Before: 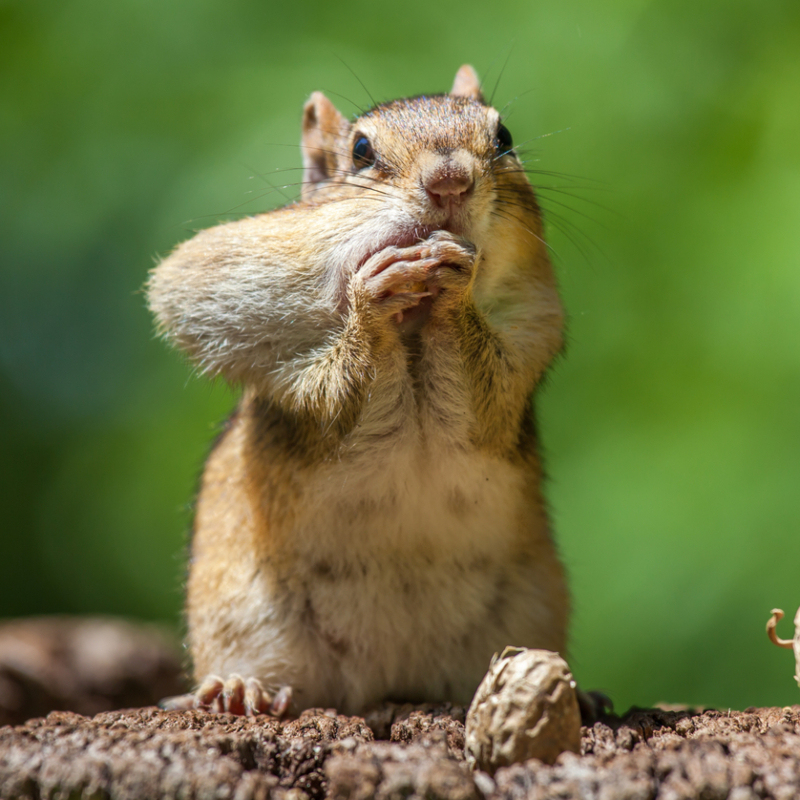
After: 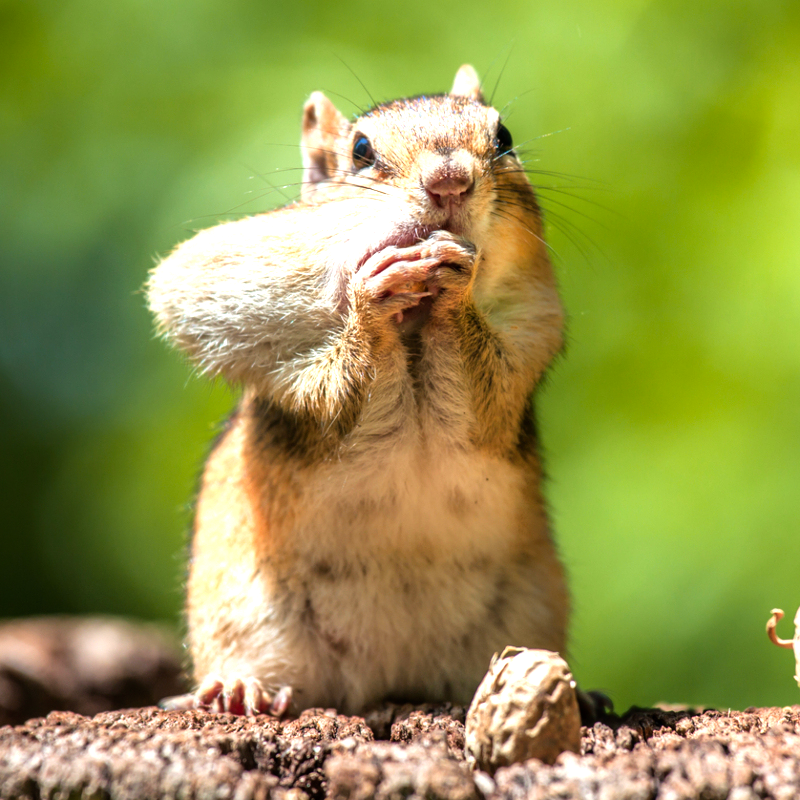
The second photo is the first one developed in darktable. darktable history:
tone equalizer: -8 EV -1.11 EV, -7 EV -0.971 EV, -6 EV -0.867 EV, -5 EV -0.555 EV, -3 EV 0.6 EV, -2 EV 0.888 EV, -1 EV 0.993 EV, +0 EV 1.08 EV
color zones: curves: ch1 [(0.239, 0.552) (0.75, 0.5)]; ch2 [(0.25, 0.462) (0.749, 0.457)]
